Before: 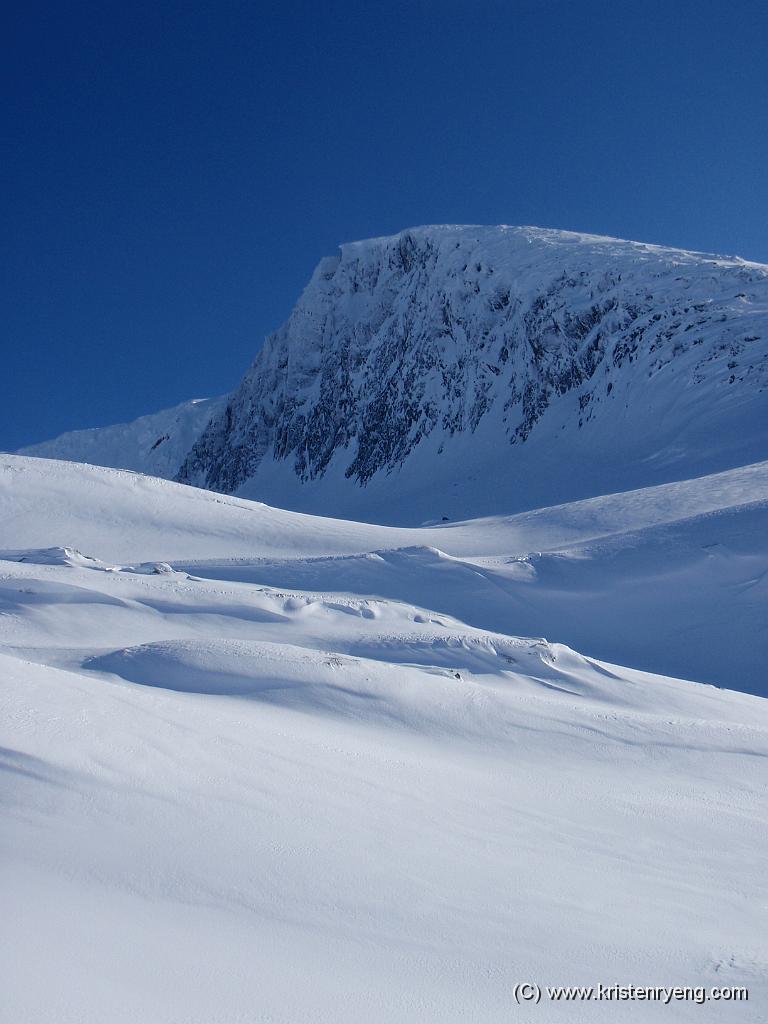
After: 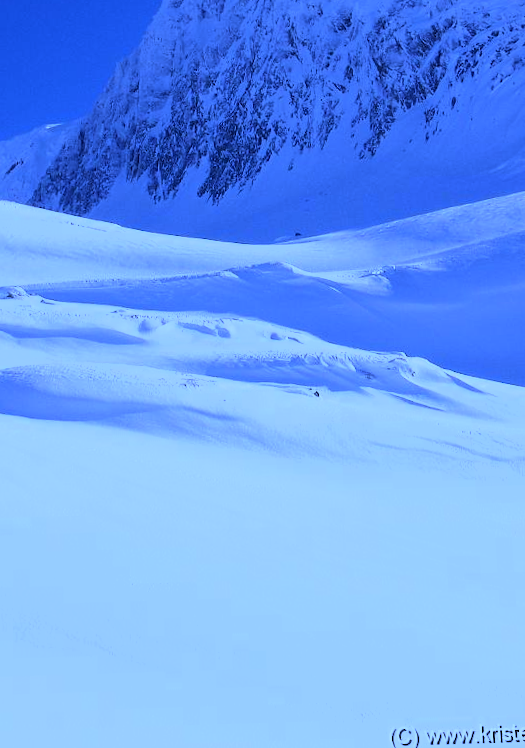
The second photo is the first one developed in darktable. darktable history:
crop: left 16.871%, top 22.857%, right 9.116%
white balance: red 0.766, blue 1.537
tone curve: curves: ch0 [(0, 0) (0.541, 0.628) (0.906, 0.997)]
rotate and perspective: rotation -1.68°, lens shift (vertical) -0.146, crop left 0.049, crop right 0.912, crop top 0.032, crop bottom 0.96
